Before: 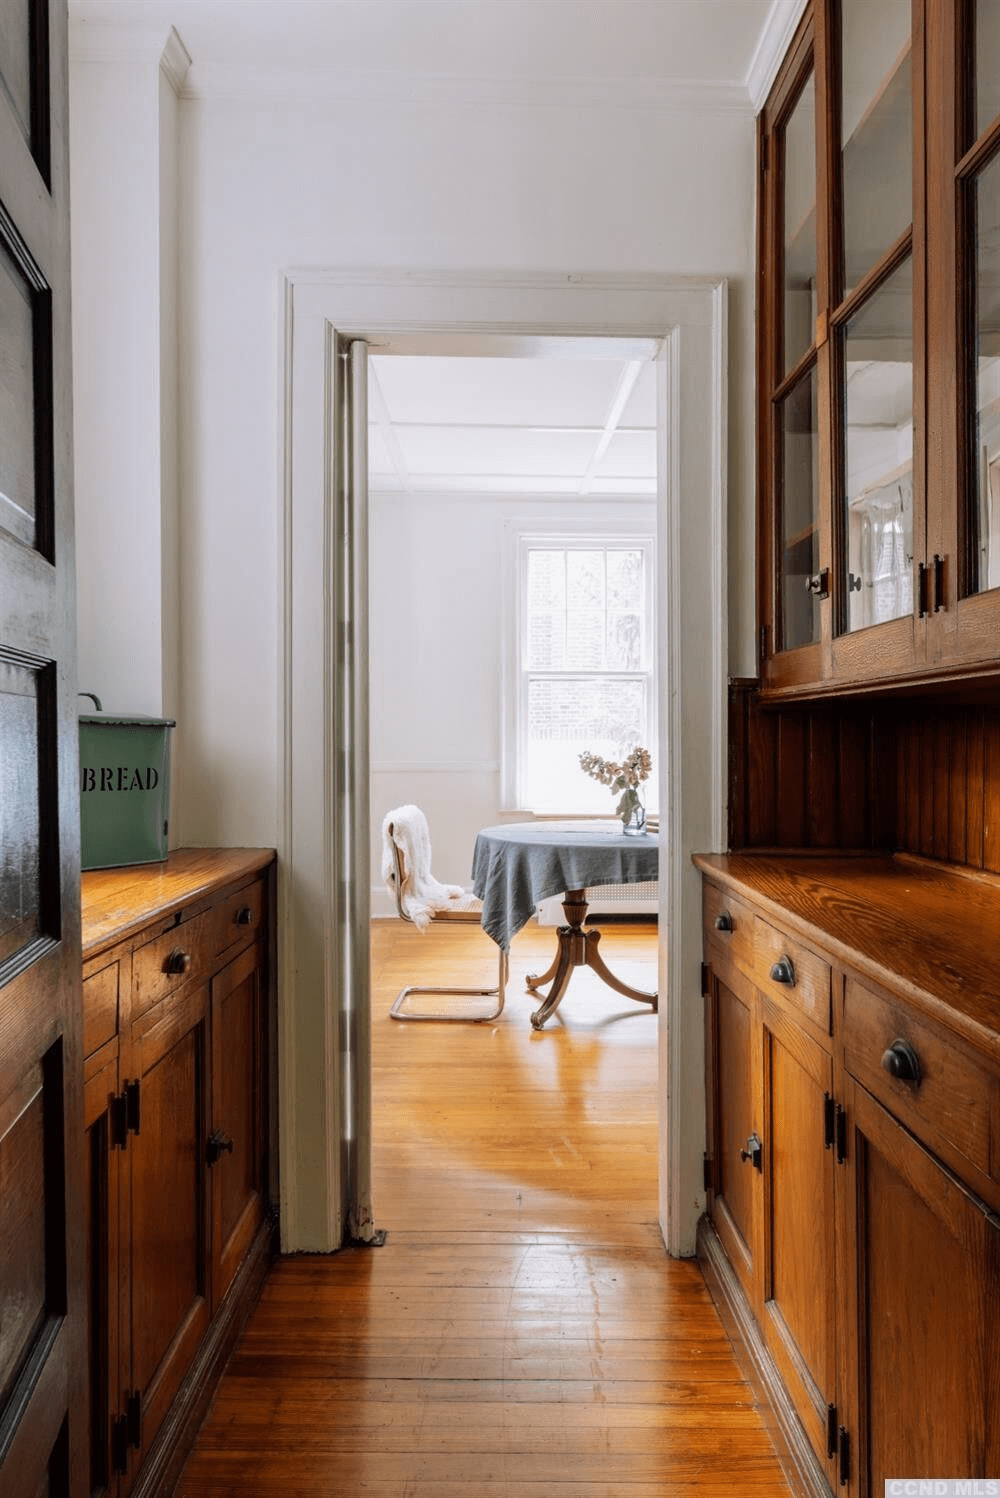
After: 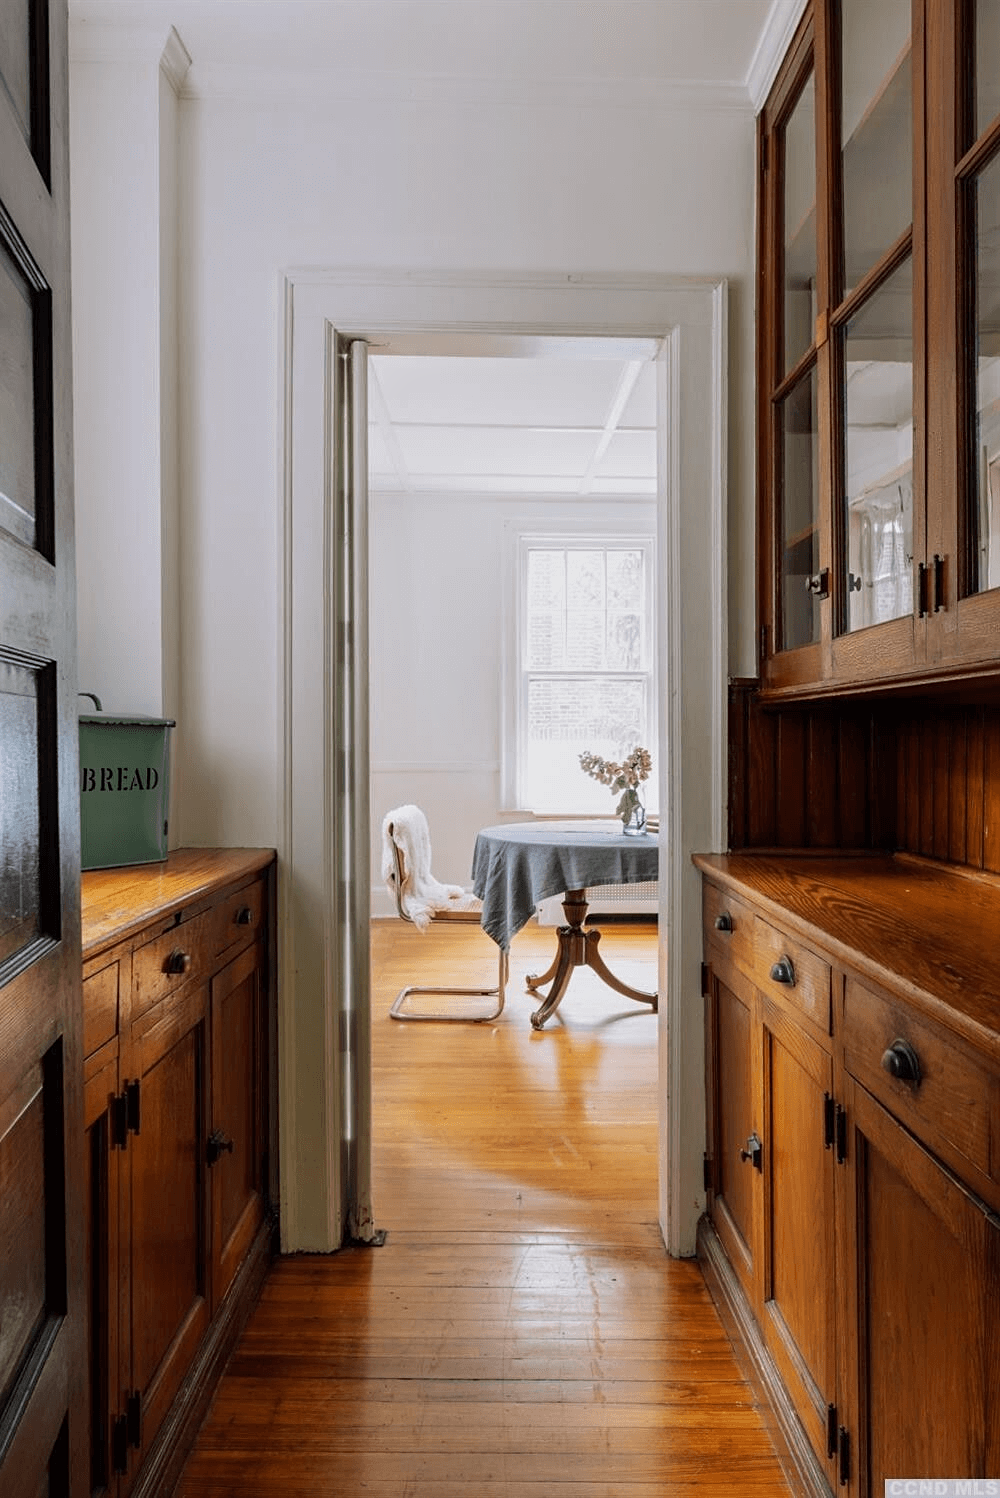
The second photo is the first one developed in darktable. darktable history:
exposure: exposure -0.157 EV, compensate highlight preservation false
sharpen: amount 0.213
tone equalizer: -7 EV 0.18 EV, -6 EV 0.16 EV, -5 EV 0.061 EV, -4 EV 0.054 EV, -2 EV -0.031 EV, -1 EV -0.031 EV, +0 EV -0.049 EV, smoothing 1
